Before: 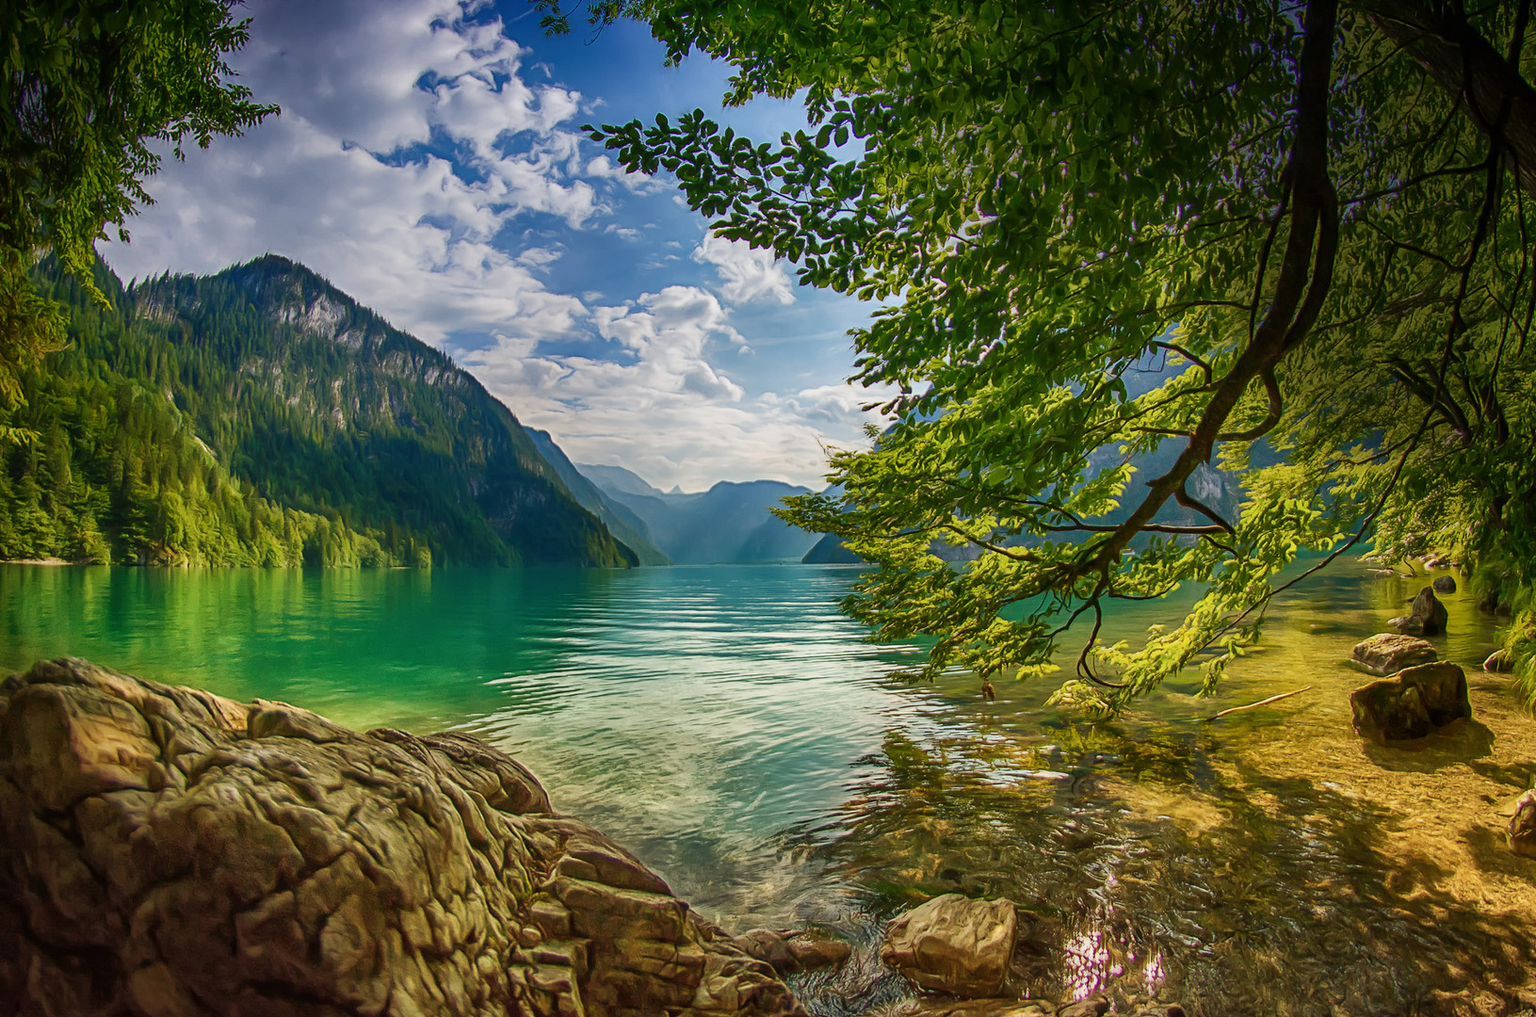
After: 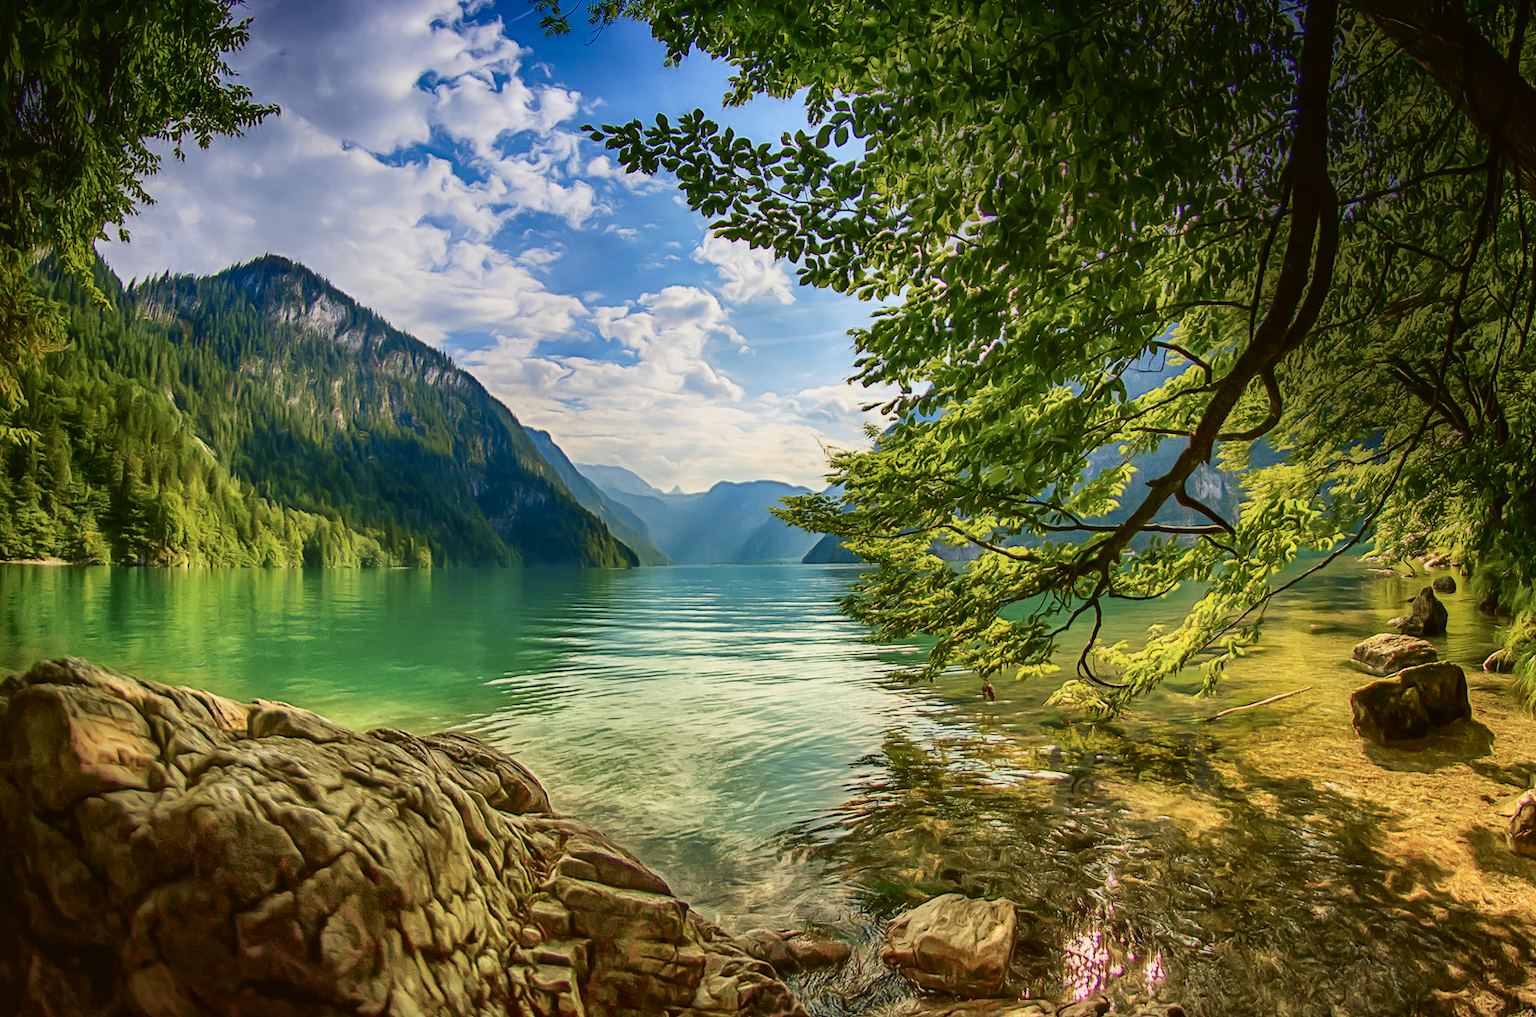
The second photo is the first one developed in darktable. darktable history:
tone curve: curves: ch0 [(0, 0.021) (0.049, 0.044) (0.152, 0.14) (0.328, 0.377) (0.473, 0.543) (0.641, 0.705) (0.85, 0.894) (1, 0.969)]; ch1 [(0, 0) (0.302, 0.331) (0.427, 0.433) (0.472, 0.47) (0.502, 0.503) (0.527, 0.521) (0.564, 0.58) (0.614, 0.626) (0.677, 0.701) (0.859, 0.885) (1, 1)]; ch2 [(0, 0) (0.33, 0.301) (0.447, 0.44) (0.487, 0.496) (0.502, 0.516) (0.535, 0.563) (0.565, 0.593) (0.618, 0.628) (1, 1)], color space Lab, independent channels, preserve colors none
